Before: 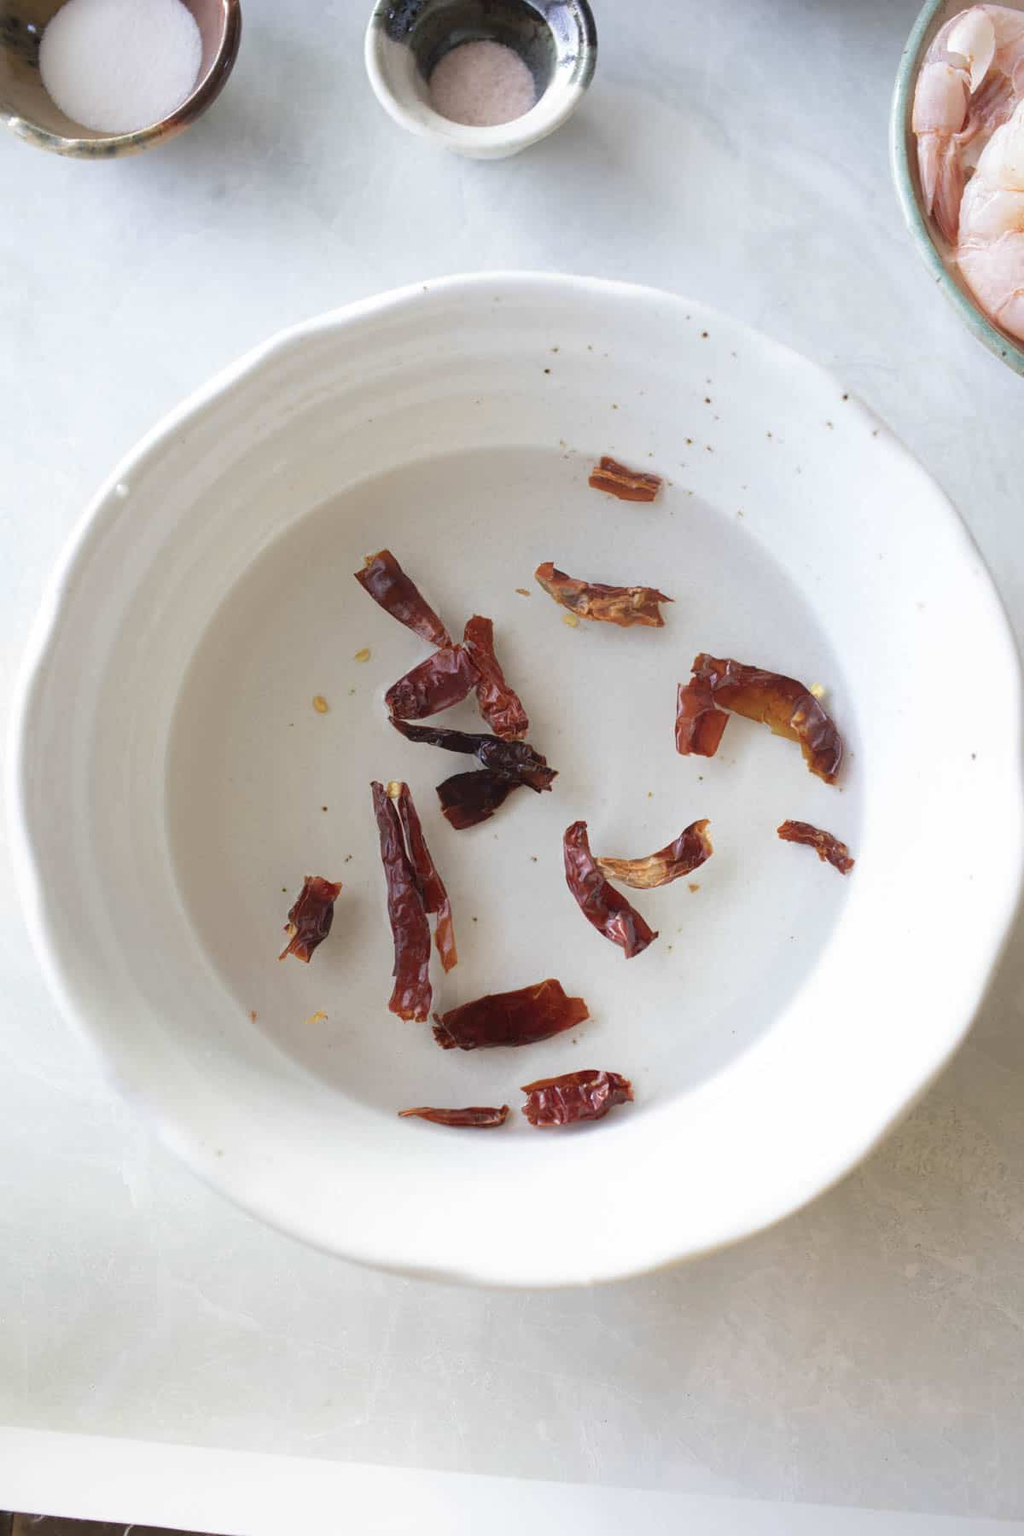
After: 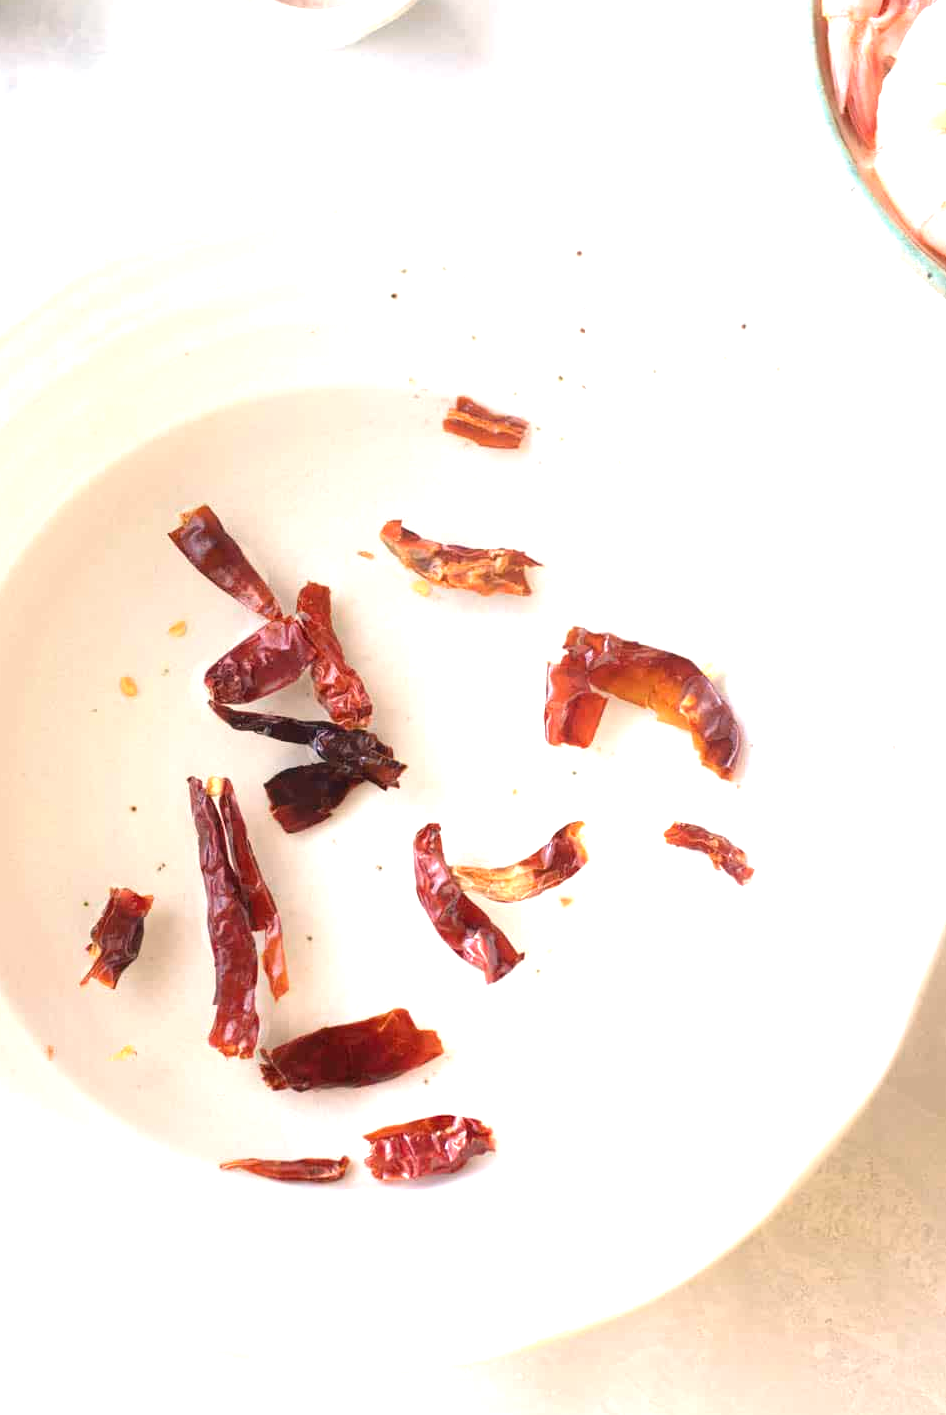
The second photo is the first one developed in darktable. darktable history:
crop and rotate: left 20.617%, top 7.745%, right 0.501%, bottom 13.596%
exposure: black level correction 0, exposure 1.199 EV, compensate highlight preservation false
color correction: highlights a* 3.81, highlights b* 5.15
